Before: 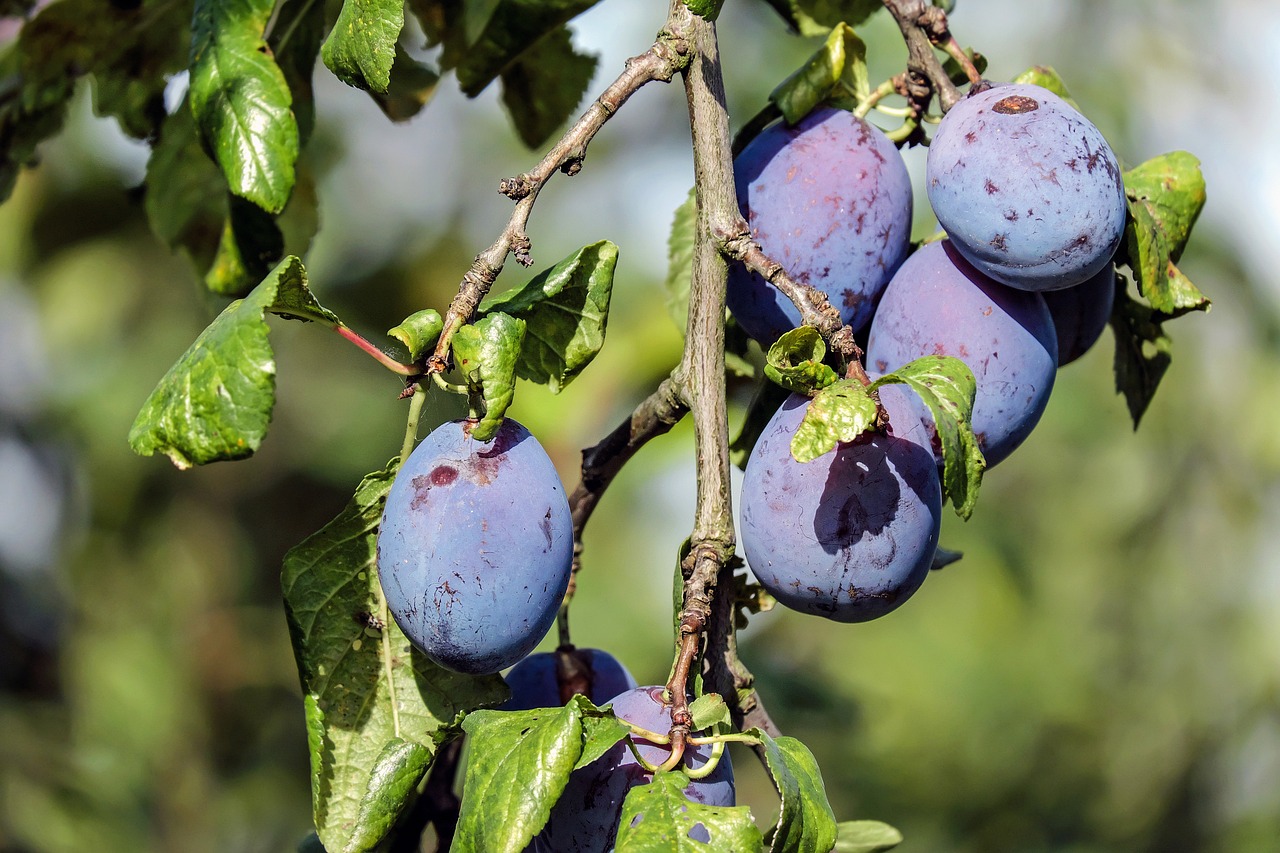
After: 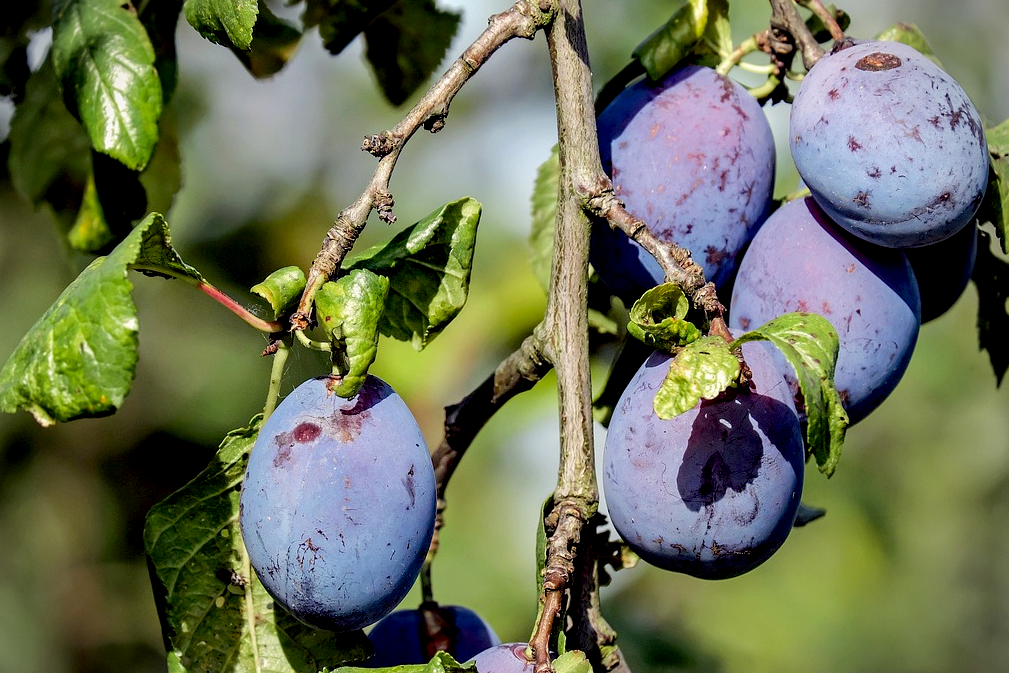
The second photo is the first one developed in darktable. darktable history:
vignetting: fall-off start 89.39%, fall-off radius 43.61%, width/height ratio 1.155
exposure: black level correction 0.013, compensate highlight preservation false
crop and rotate: left 10.729%, top 5.081%, right 10.398%, bottom 16.005%
